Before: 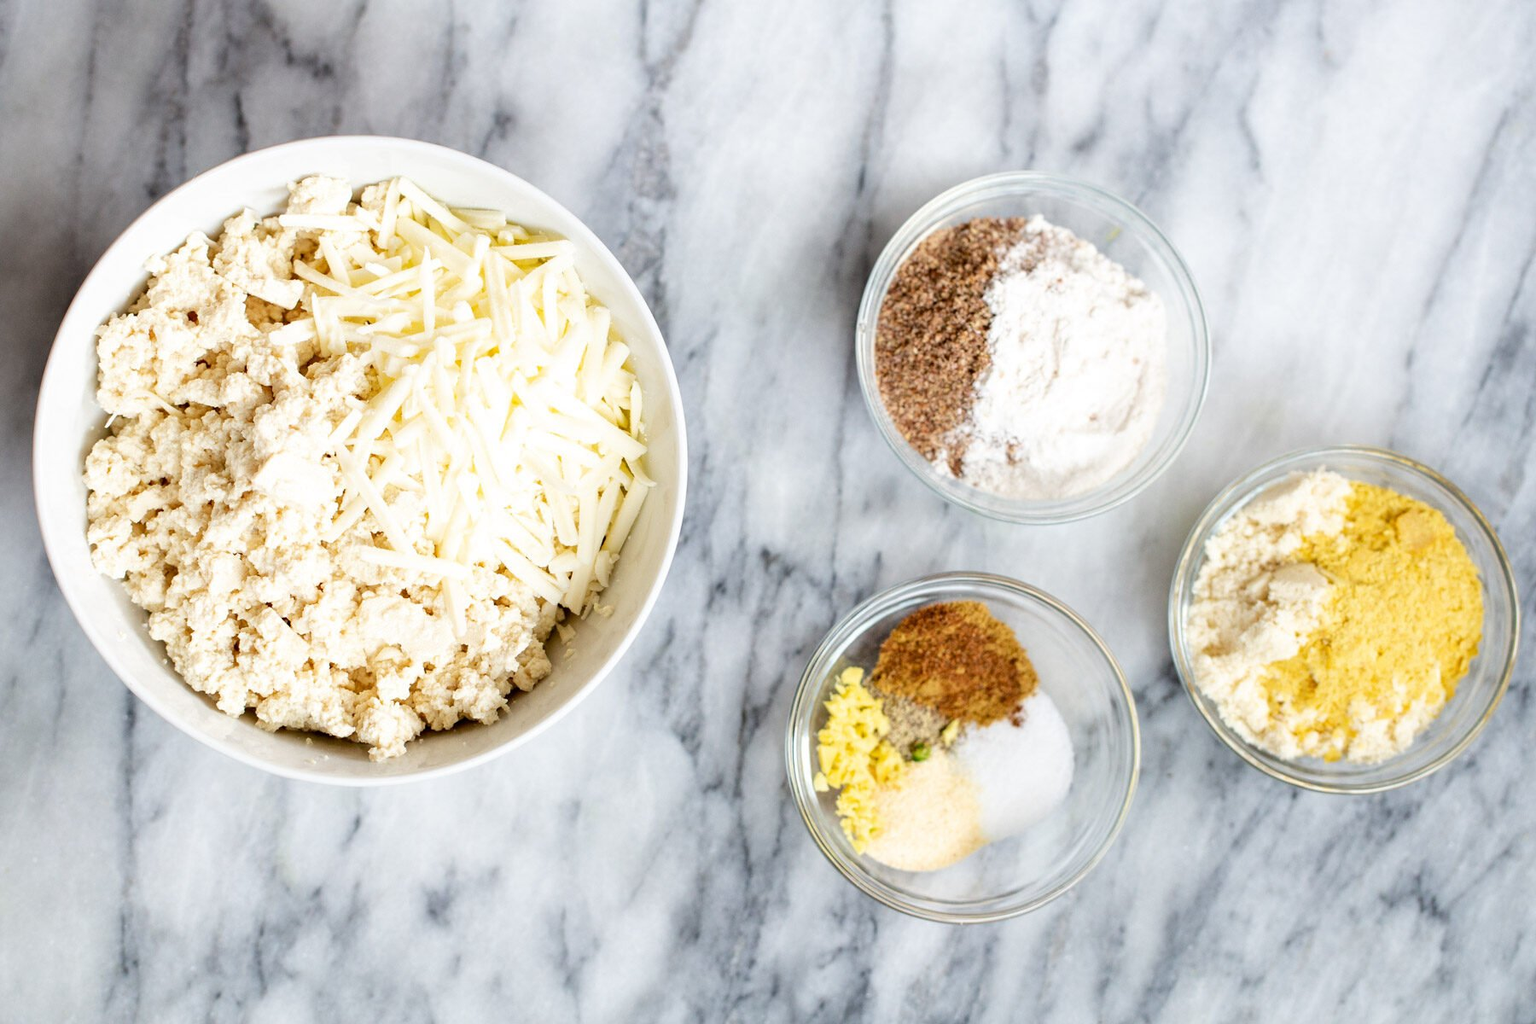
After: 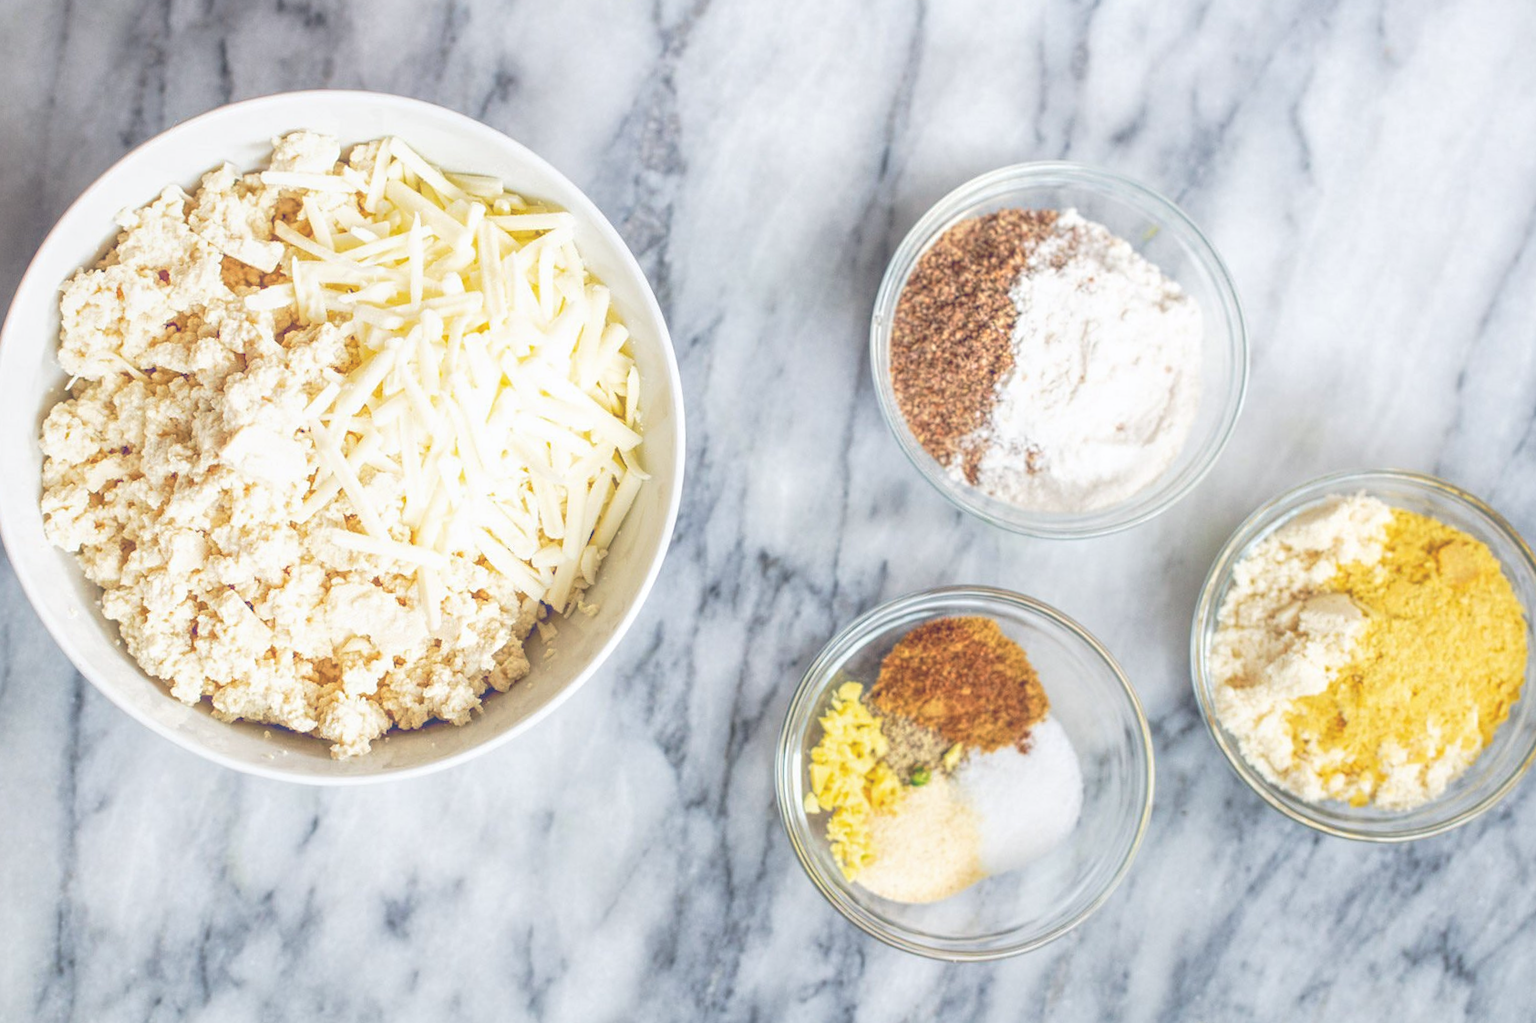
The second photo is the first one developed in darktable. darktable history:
crop and rotate: angle -2.62°
tone curve: curves: ch0 [(0, 0) (0.15, 0.17) (0.452, 0.437) (0.611, 0.588) (0.751, 0.749) (1, 1)]; ch1 [(0, 0) (0.325, 0.327) (0.412, 0.45) (0.453, 0.484) (0.5, 0.501) (0.541, 0.55) (0.617, 0.612) (0.695, 0.697) (1, 1)]; ch2 [(0, 0) (0.386, 0.397) (0.452, 0.459) (0.505, 0.498) (0.524, 0.547) (0.574, 0.566) (0.633, 0.641) (1, 1)], preserve colors none
color balance rgb: shadows lift › chroma 1.03%, shadows lift › hue 240.76°, global offset › chroma 0.143%, global offset › hue 254.18°, perceptual saturation grading › global saturation 0.613%, perceptual brilliance grading › global brilliance 2.62%, perceptual brilliance grading › highlights -3.497%, perceptual brilliance grading › shadows 2.796%
local contrast: highlights 73%, shadows 13%, midtone range 0.194
